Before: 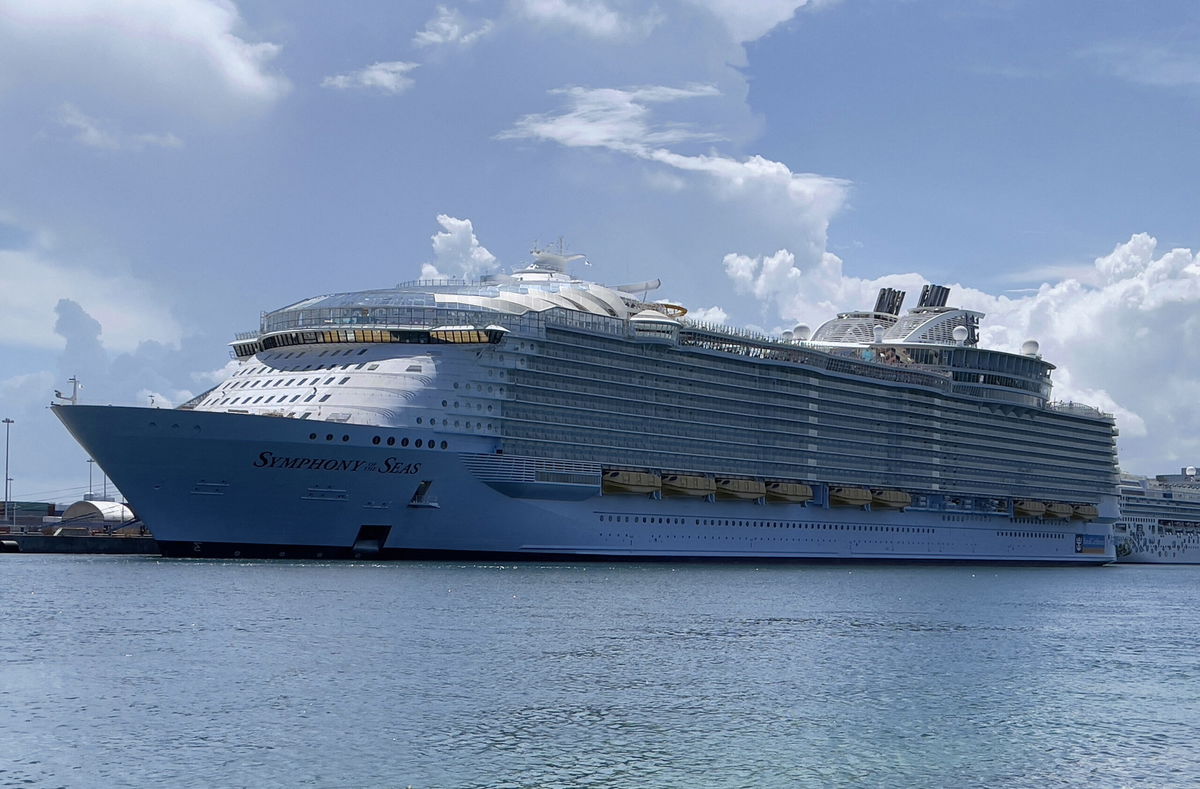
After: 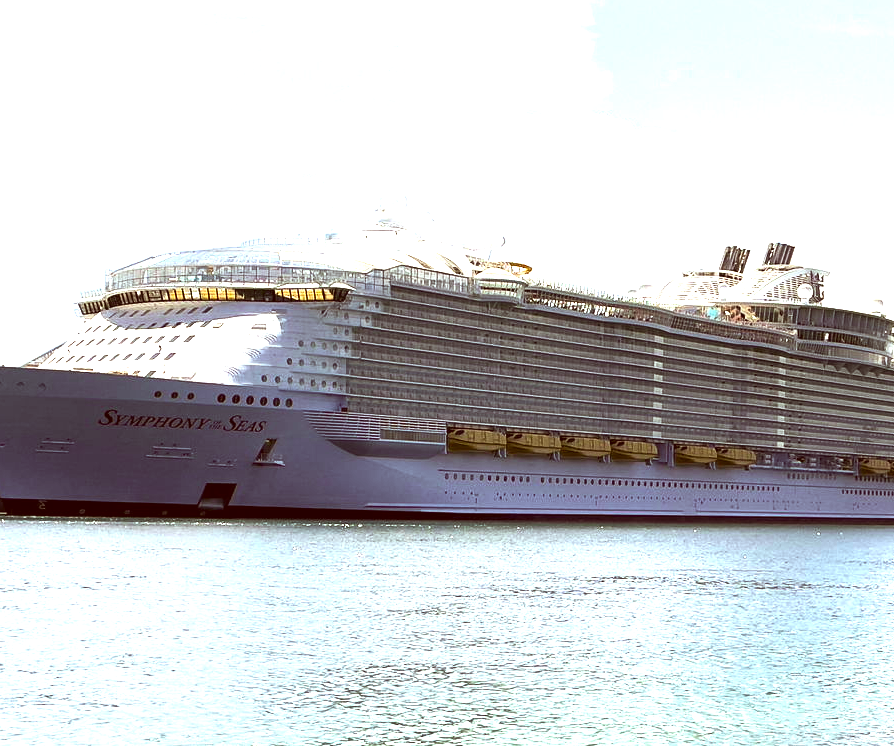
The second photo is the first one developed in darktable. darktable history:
color balance rgb: perceptual saturation grading › global saturation 2.261%, perceptual brilliance grading › highlights 14.266%, perceptual brilliance grading › mid-tones -6.868%, perceptual brilliance grading › shadows -26.084%, global vibrance 15.231%
crop and rotate: left 12.954%, top 5.331%, right 12.542%
exposure: black level correction 0, exposure 1.526 EV, compensate exposure bias true, compensate highlight preservation false
color correction: highlights a* 1.18, highlights b* 23.81, shadows a* 15.59, shadows b* 24.58
